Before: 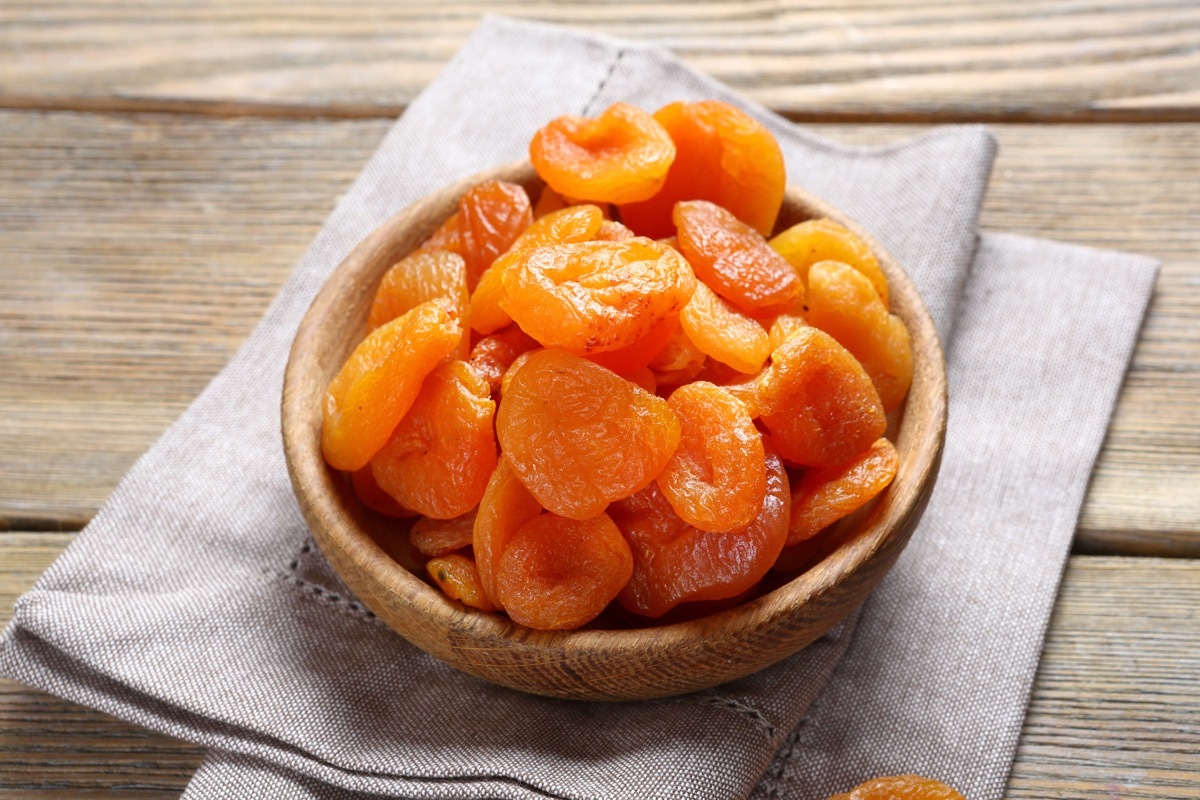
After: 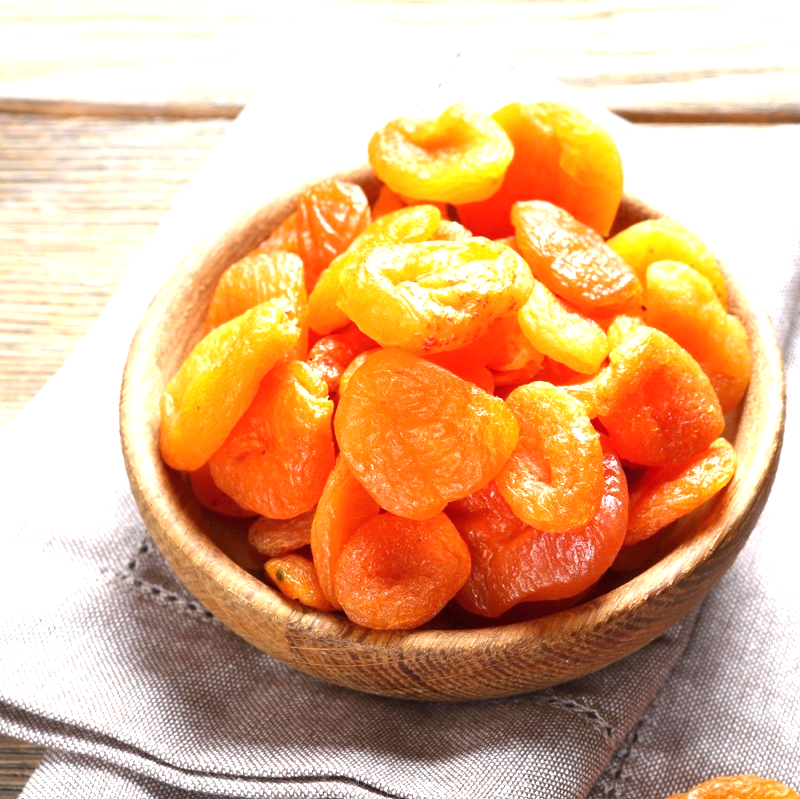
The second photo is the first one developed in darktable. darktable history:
exposure: black level correction 0, exposure 1.173 EV, compensate exposure bias true, compensate highlight preservation false
crop and rotate: left 13.537%, right 19.796%
